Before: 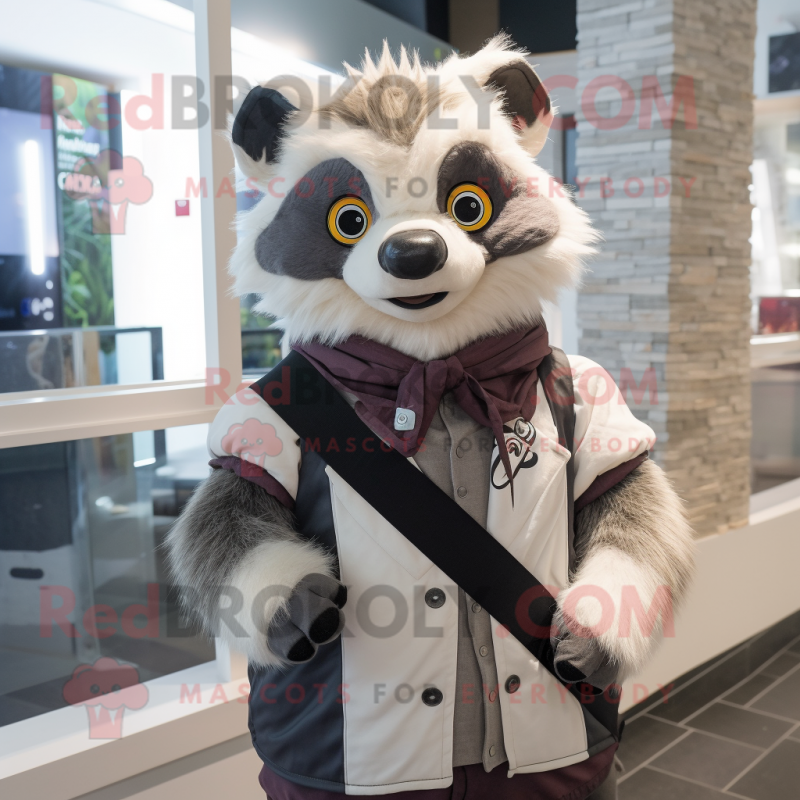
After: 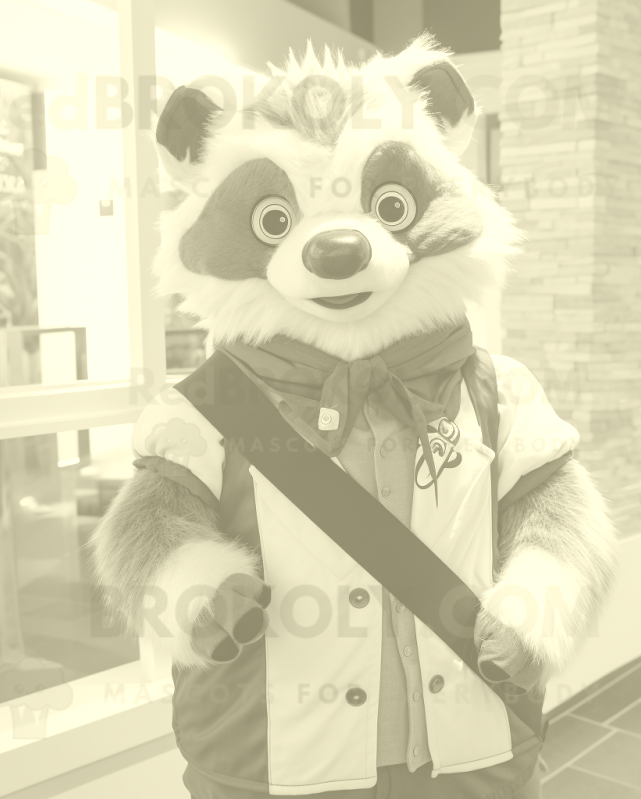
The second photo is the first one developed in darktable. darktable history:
colorize: hue 43.2°, saturation 40%, version 1
crop and rotate: left 9.597%, right 10.195%
